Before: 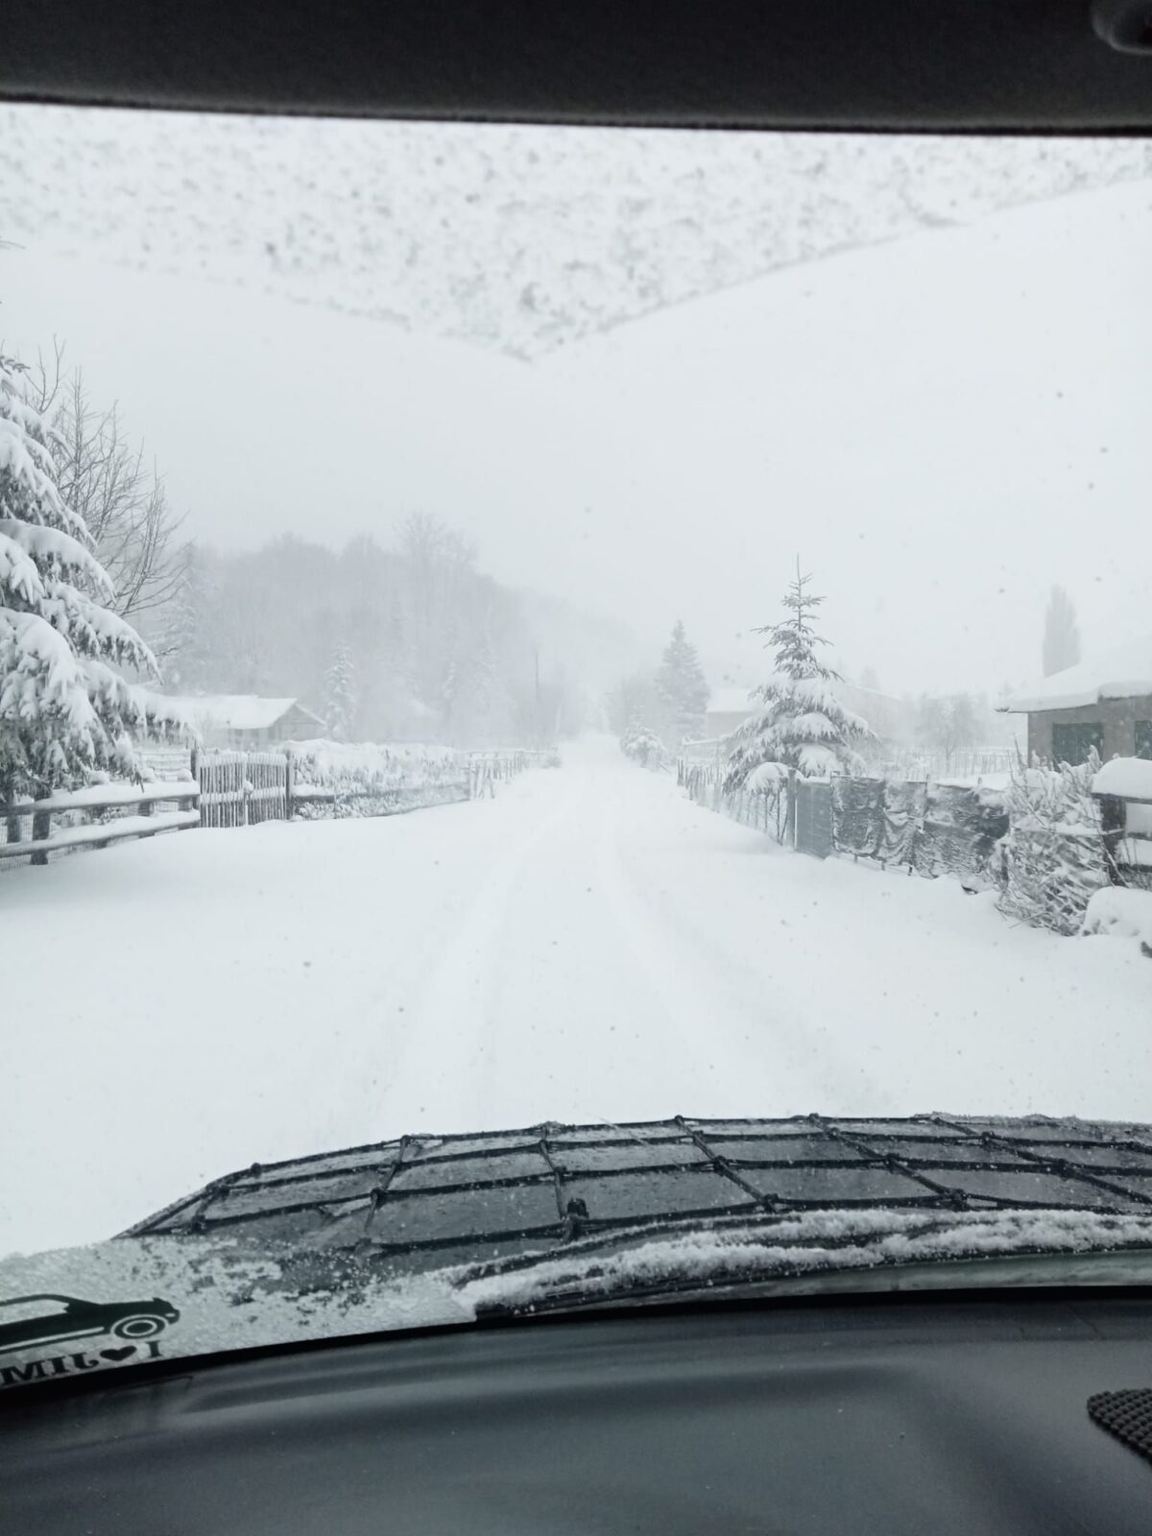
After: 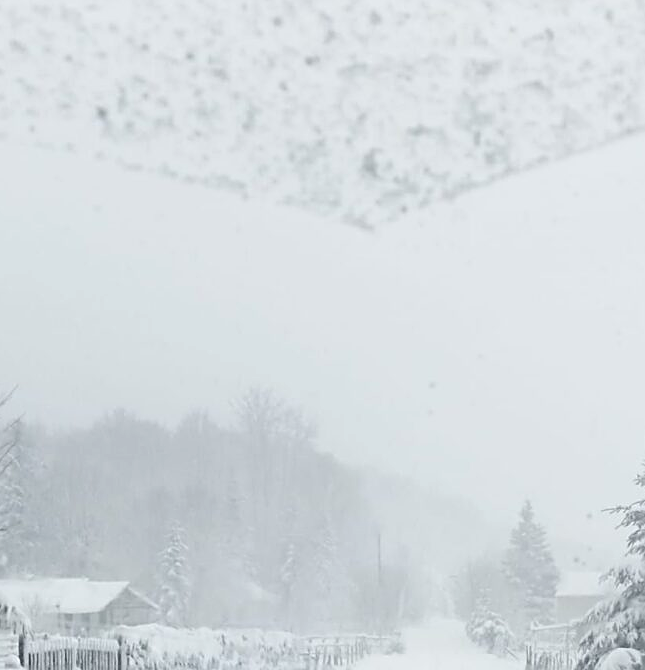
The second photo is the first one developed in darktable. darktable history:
crop: left 15.06%, top 9.178%, right 31.116%, bottom 48.913%
sharpen: on, module defaults
haze removal: compatibility mode true, adaptive false
